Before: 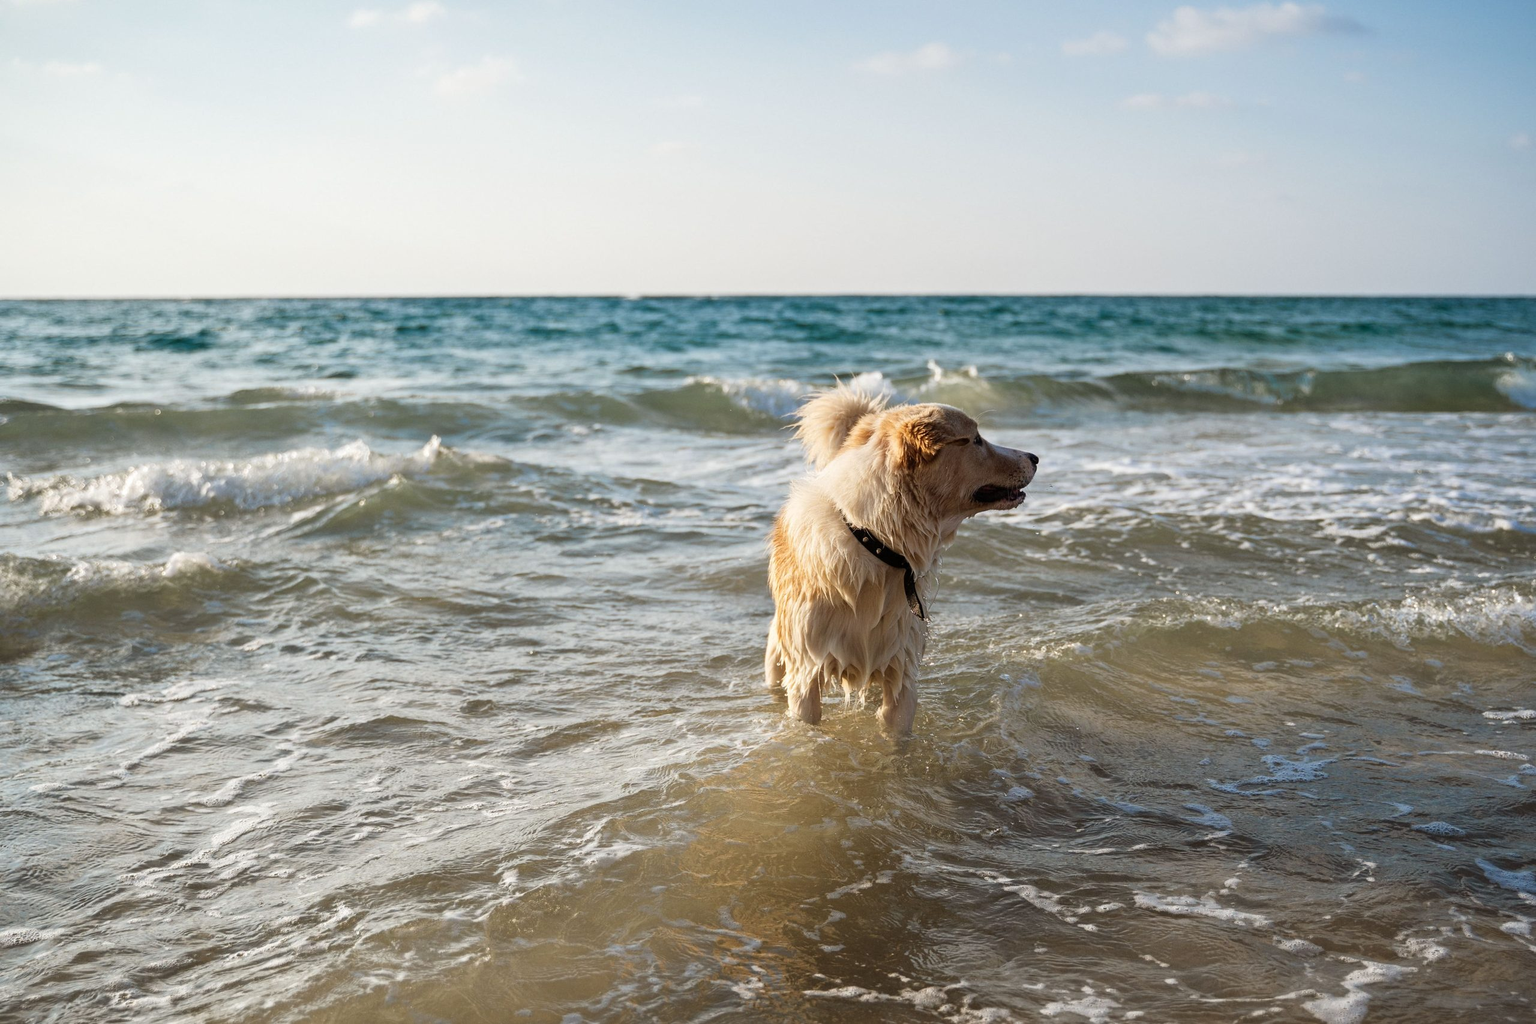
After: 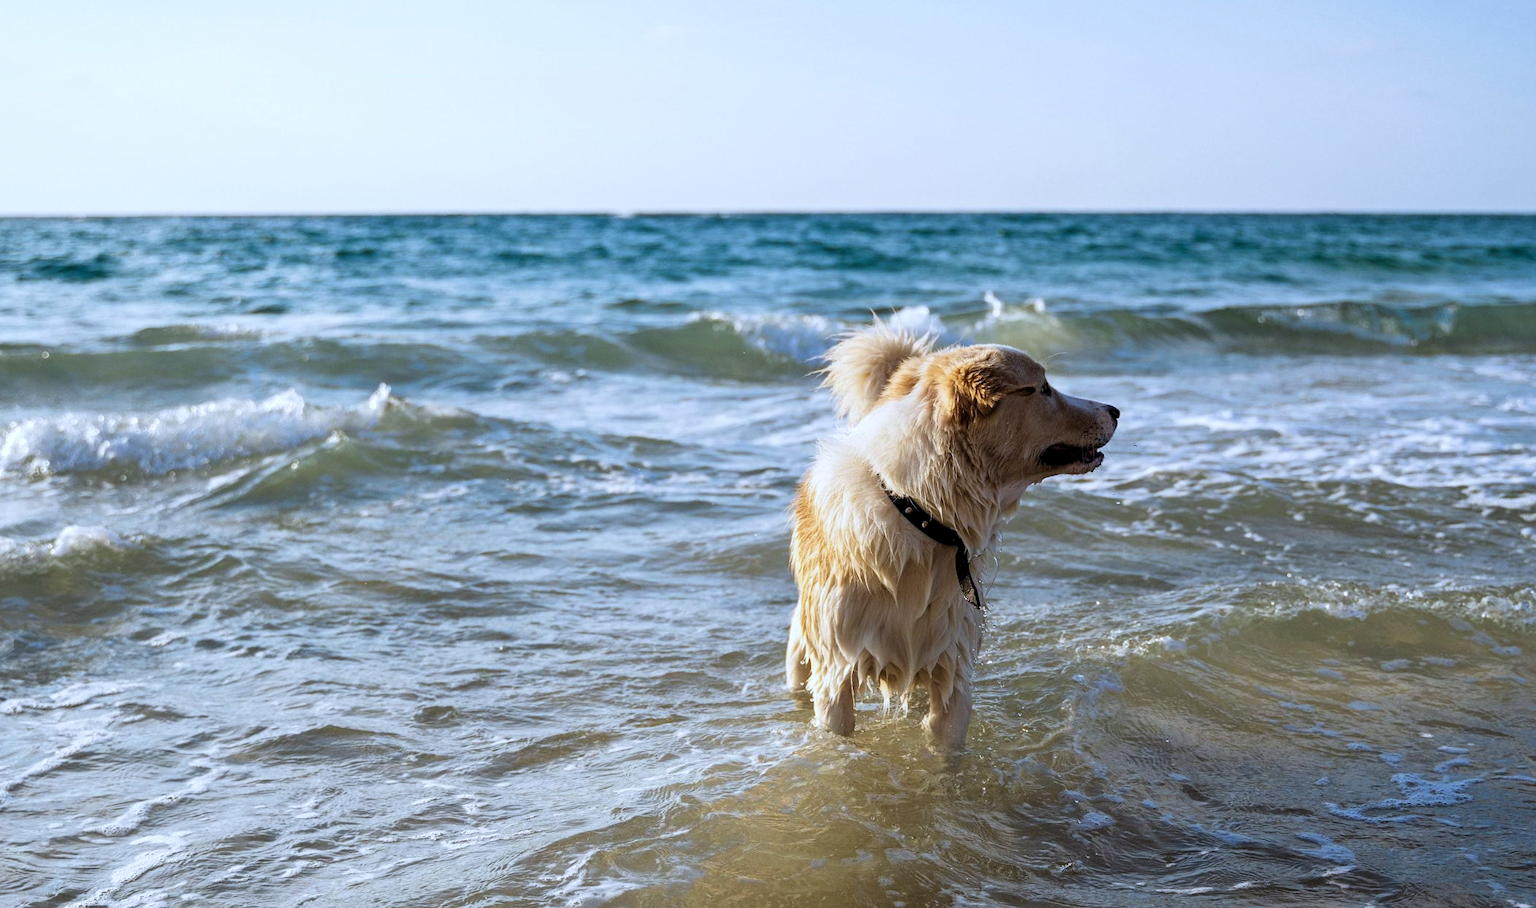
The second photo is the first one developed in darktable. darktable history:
white balance: red 0.926, green 1.003, blue 1.133
crop: left 7.856%, top 11.836%, right 10.12%, bottom 15.387%
levels: levels [0.026, 0.507, 0.987]
velvia: on, module defaults
